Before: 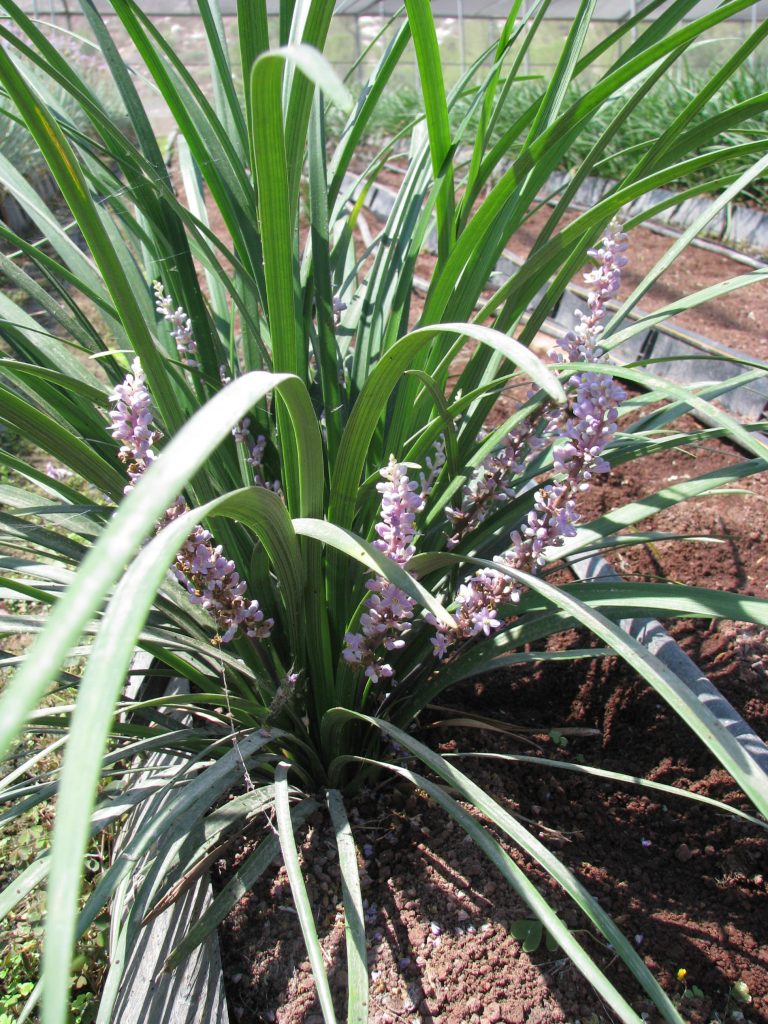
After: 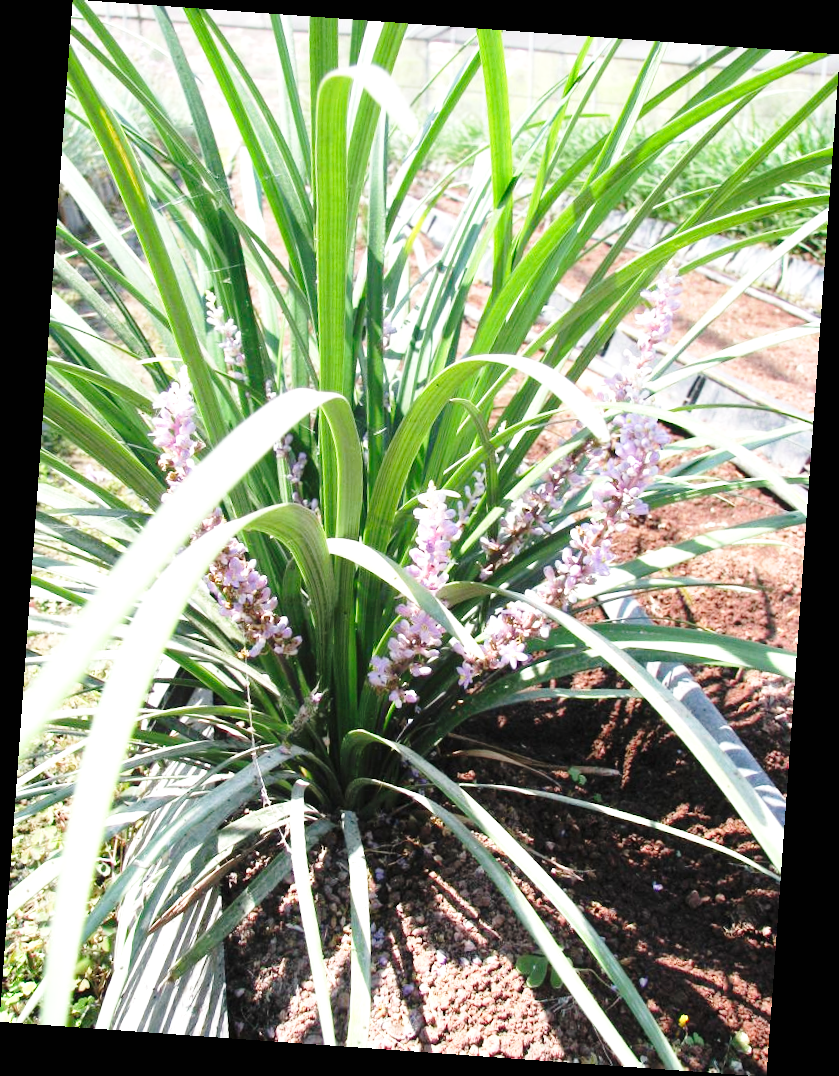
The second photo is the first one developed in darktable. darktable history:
white balance: red 1.009, blue 0.985
exposure: black level correction 0, exposure 0.7 EV, compensate exposure bias true, compensate highlight preservation false
rotate and perspective: rotation 4.1°, automatic cropping off
base curve: curves: ch0 [(0, 0) (0.028, 0.03) (0.121, 0.232) (0.46, 0.748) (0.859, 0.968) (1, 1)], preserve colors none
